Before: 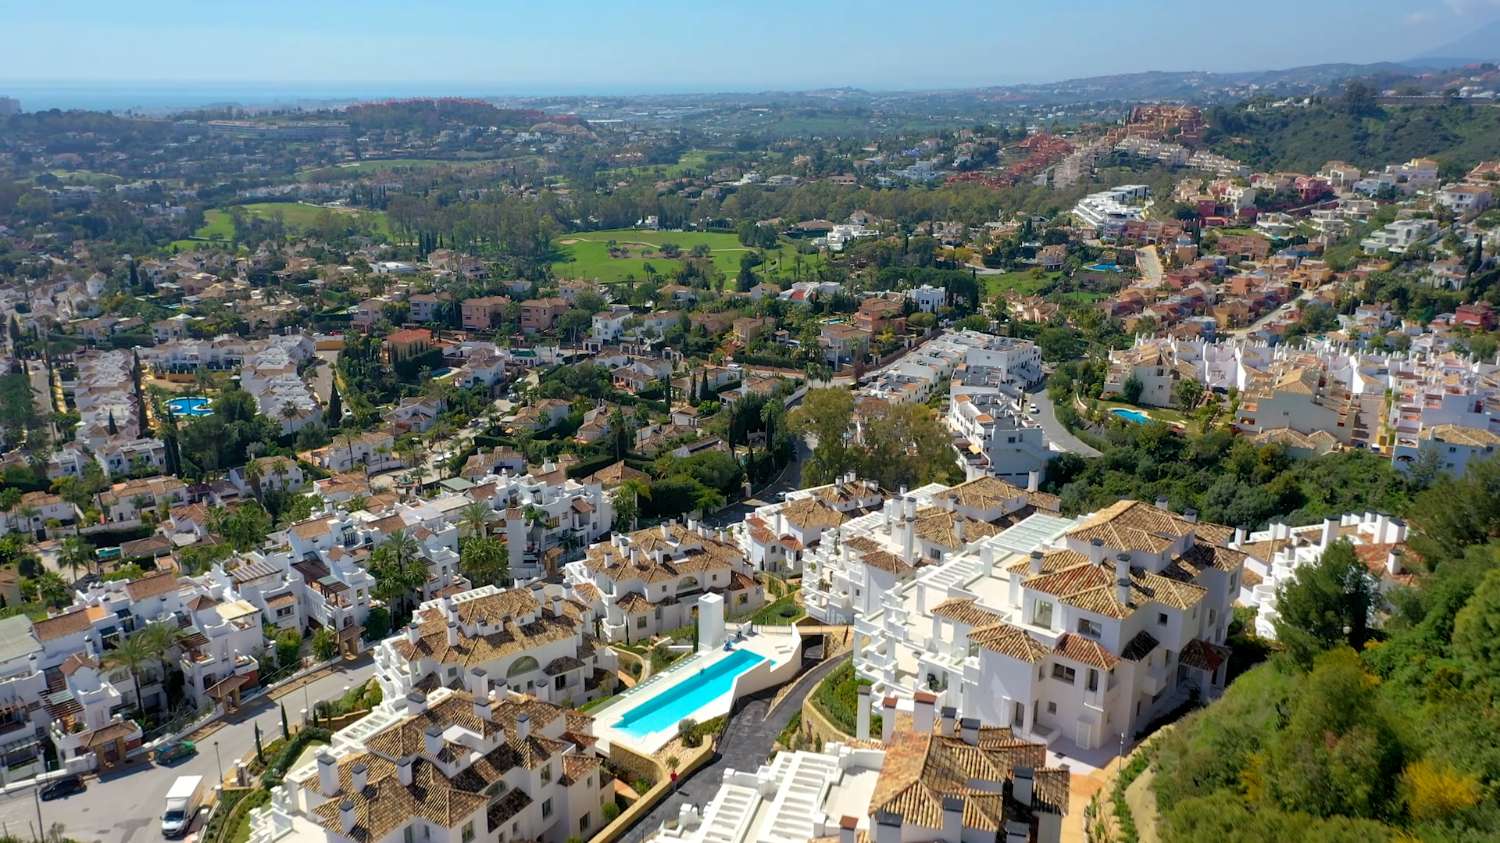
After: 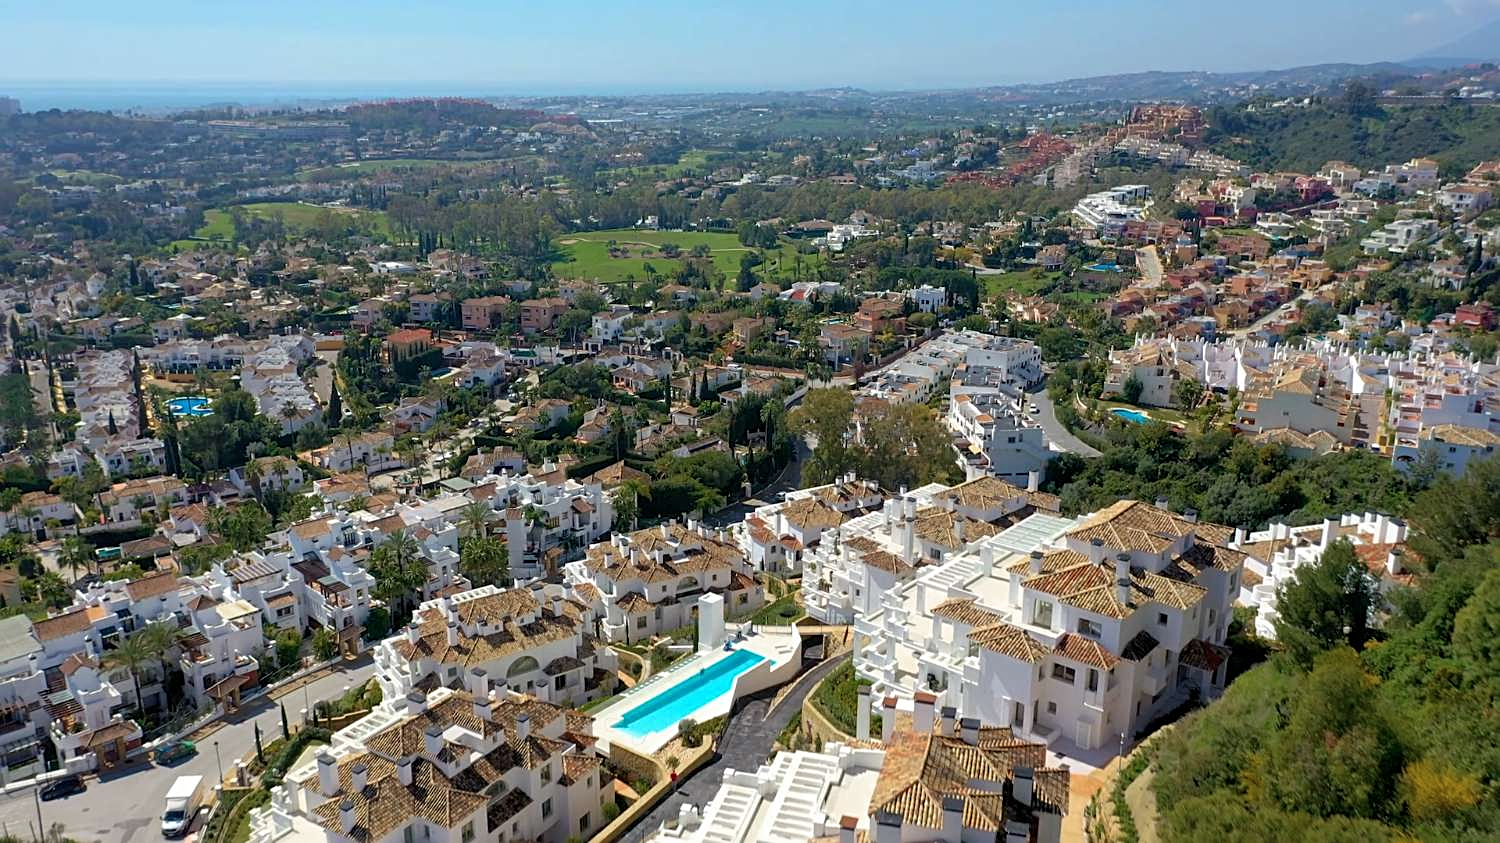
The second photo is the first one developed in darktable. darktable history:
color zones: curves: ch0 [(0, 0.5) (0.143, 0.5) (0.286, 0.456) (0.429, 0.5) (0.571, 0.5) (0.714, 0.5) (0.857, 0.5) (1, 0.5)]; ch1 [(0, 0.5) (0.143, 0.5) (0.286, 0.422) (0.429, 0.5) (0.571, 0.5) (0.714, 0.5) (0.857, 0.5) (1, 0.5)]
sharpen: radius 2.144, amount 0.386, threshold 0.013
